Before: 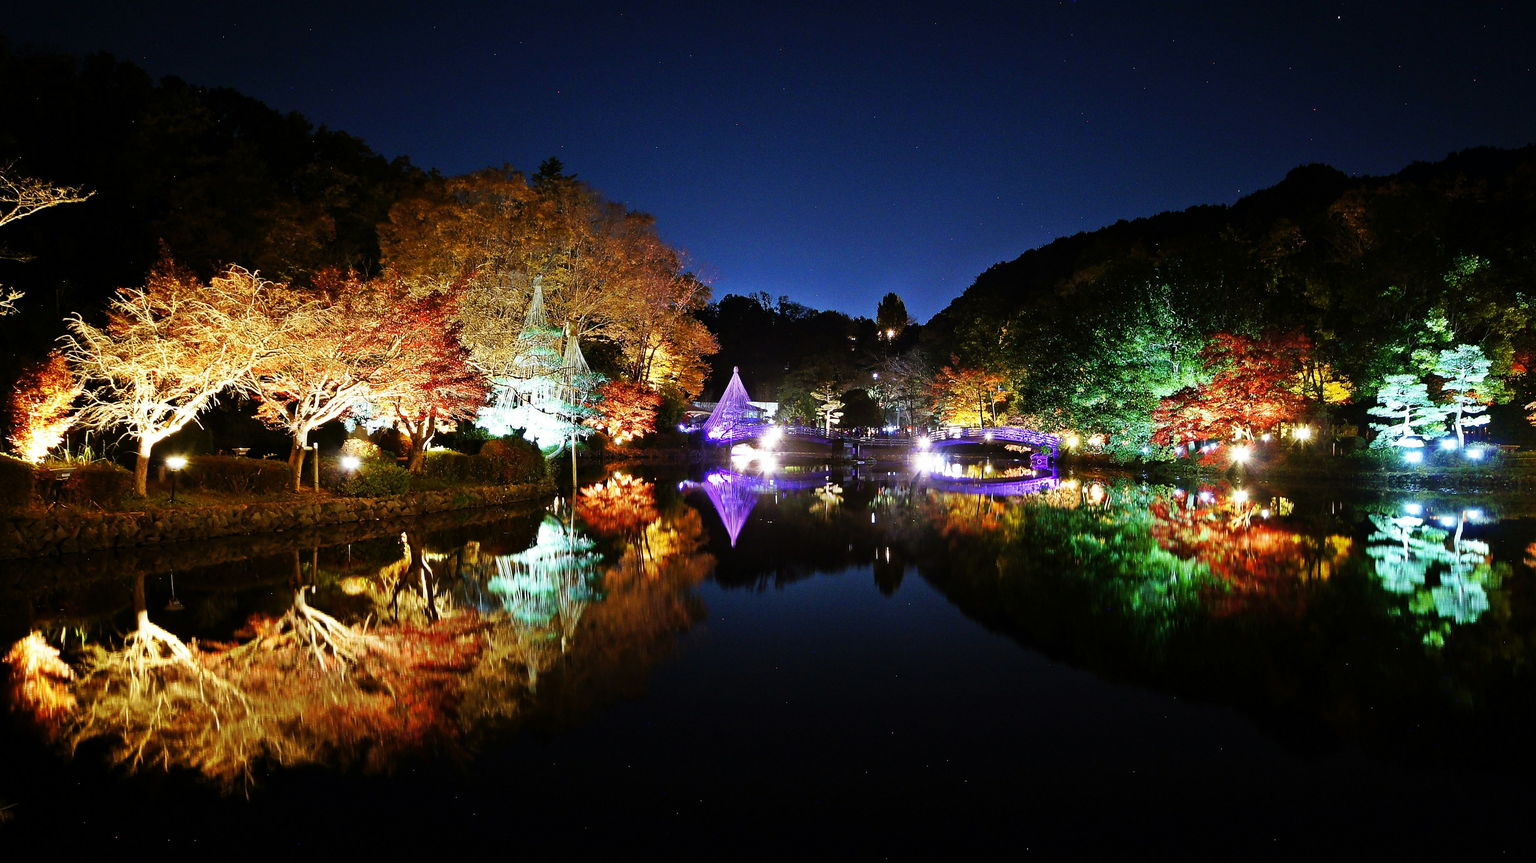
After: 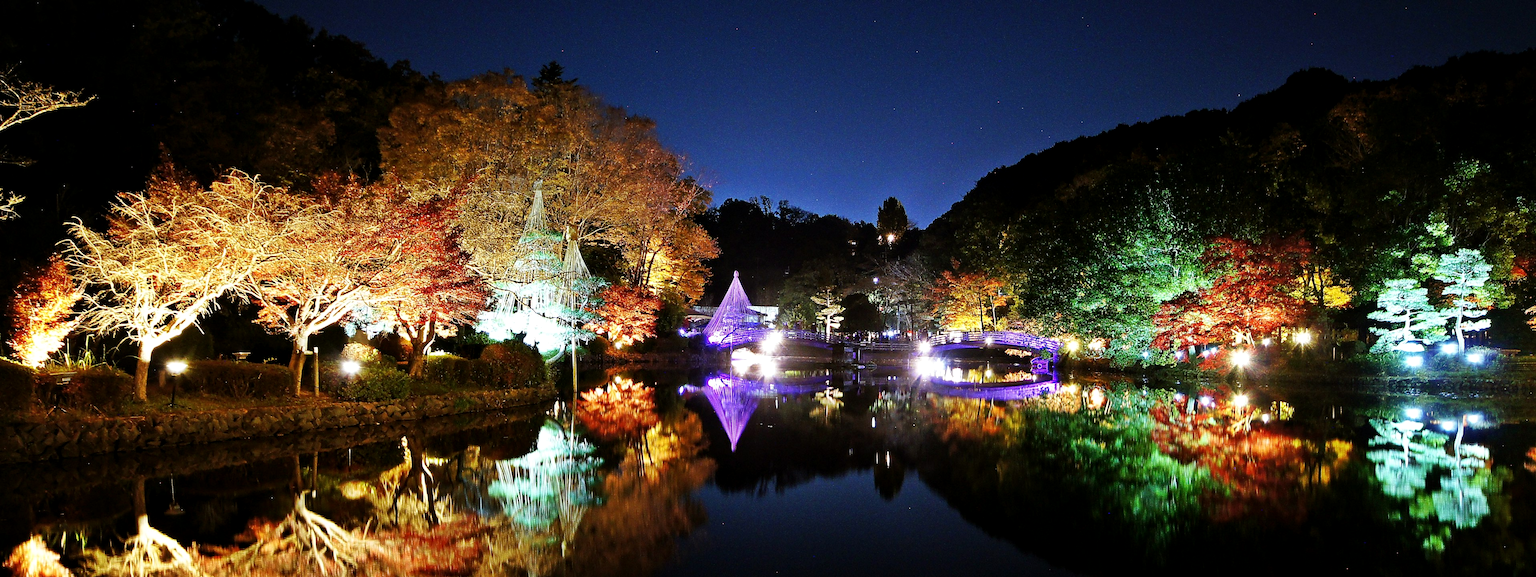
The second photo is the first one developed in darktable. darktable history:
local contrast: highlights 103%, shadows 101%, detail 119%, midtone range 0.2
crop: top 11.16%, bottom 21.959%
